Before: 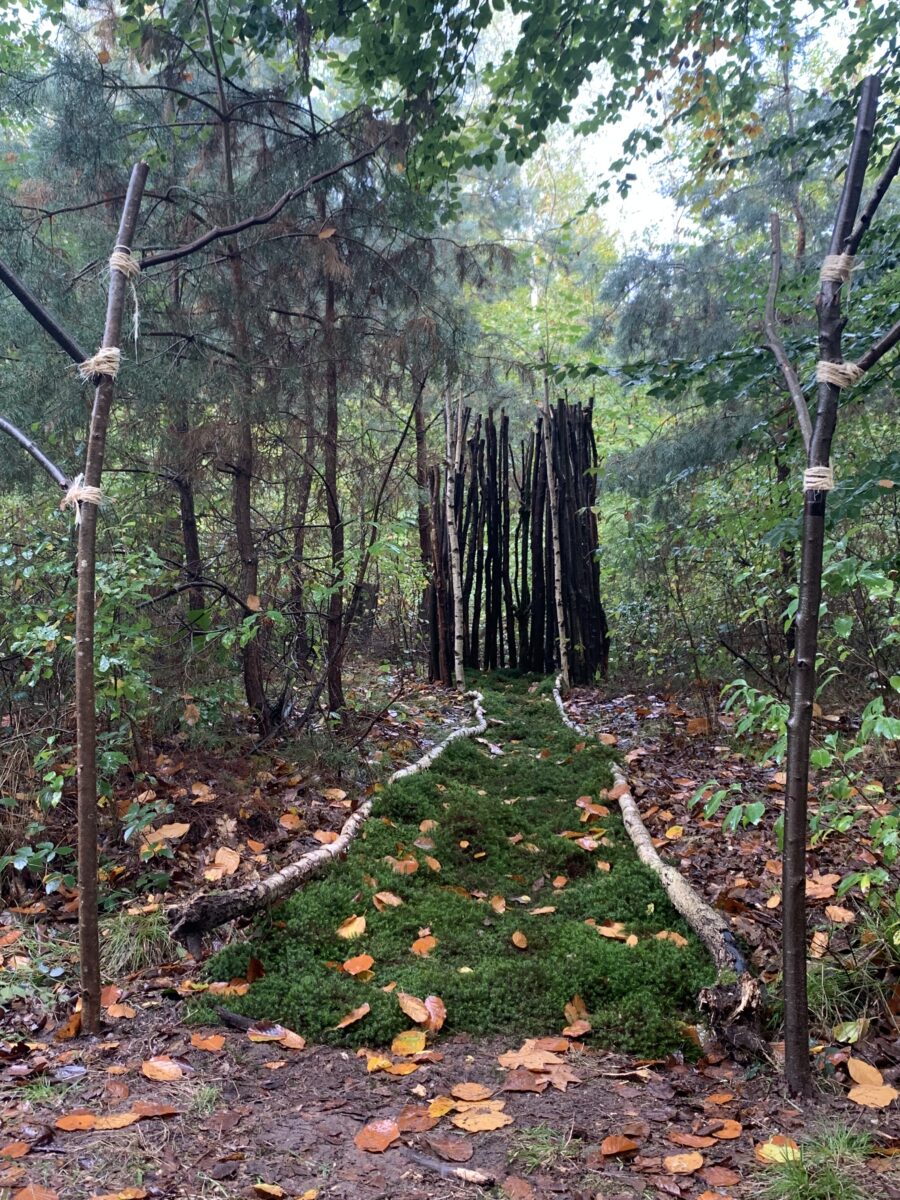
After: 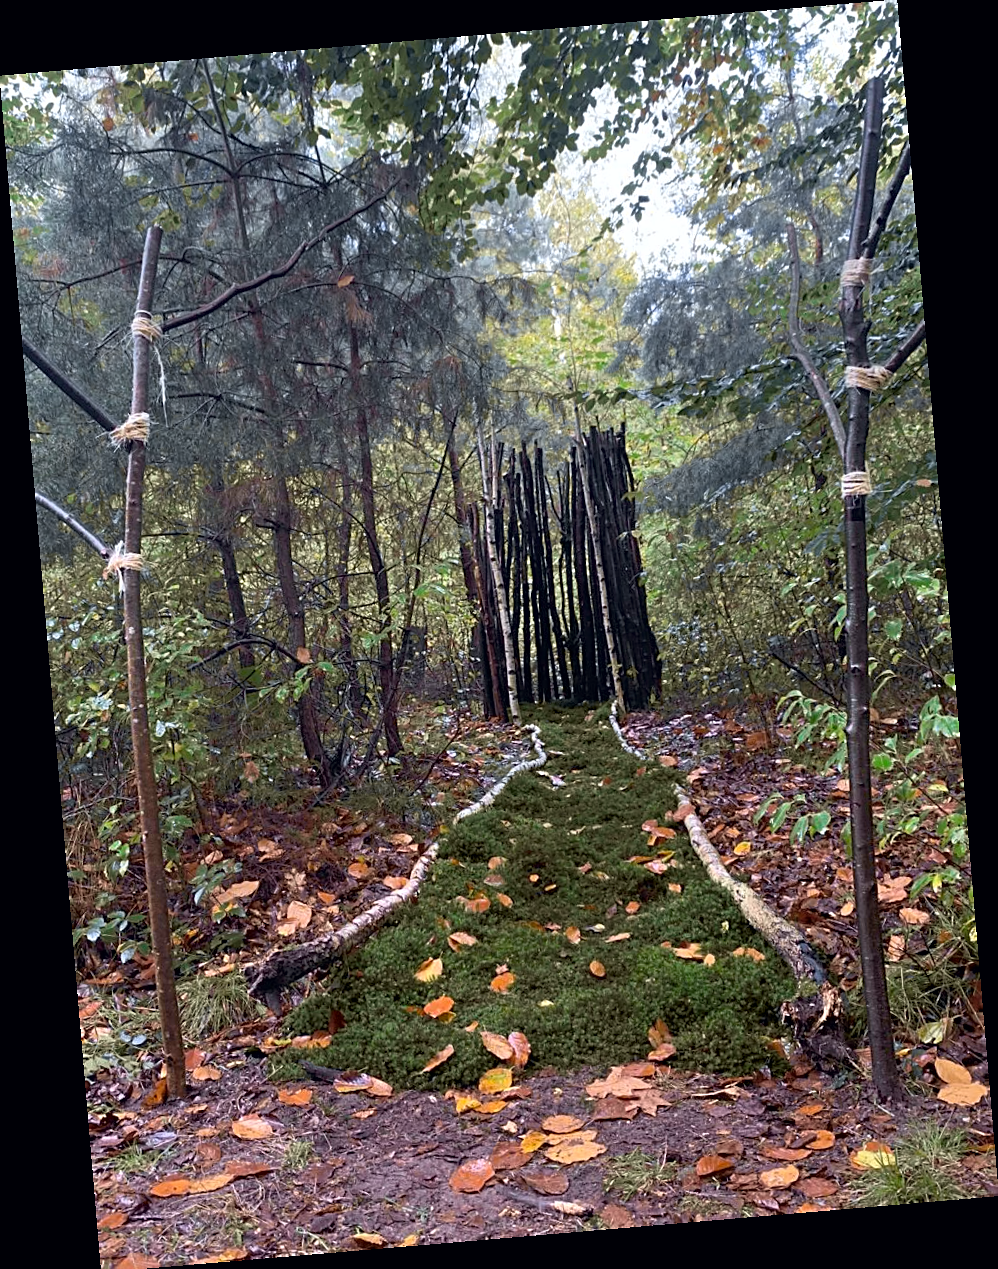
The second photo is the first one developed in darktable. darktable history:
crop: top 0.05%, bottom 0.098%
sharpen: on, module defaults
rotate and perspective: rotation -4.86°, automatic cropping off
tone curve: curves: ch0 [(0, 0) (0.15, 0.17) (0.452, 0.437) (0.611, 0.588) (0.751, 0.749) (1, 1)]; ch1 [(0, 0) (0.325, 0.327) (0.412, 0.45) (0.453, 0.484) (0.5, 0.501) (0.541, 0.55) (0.617, 0.612) (0.695, 0.697) (1, 1)]; ch2 [(0, 0) (0.386, 0.397) (0.452, 0.459) (0.505, 0.498) (0.524, 0.547) (0.574, 0.566) (0.633, 0.641) (1, 1)], color space Lab, independent channels, preserve colors none
